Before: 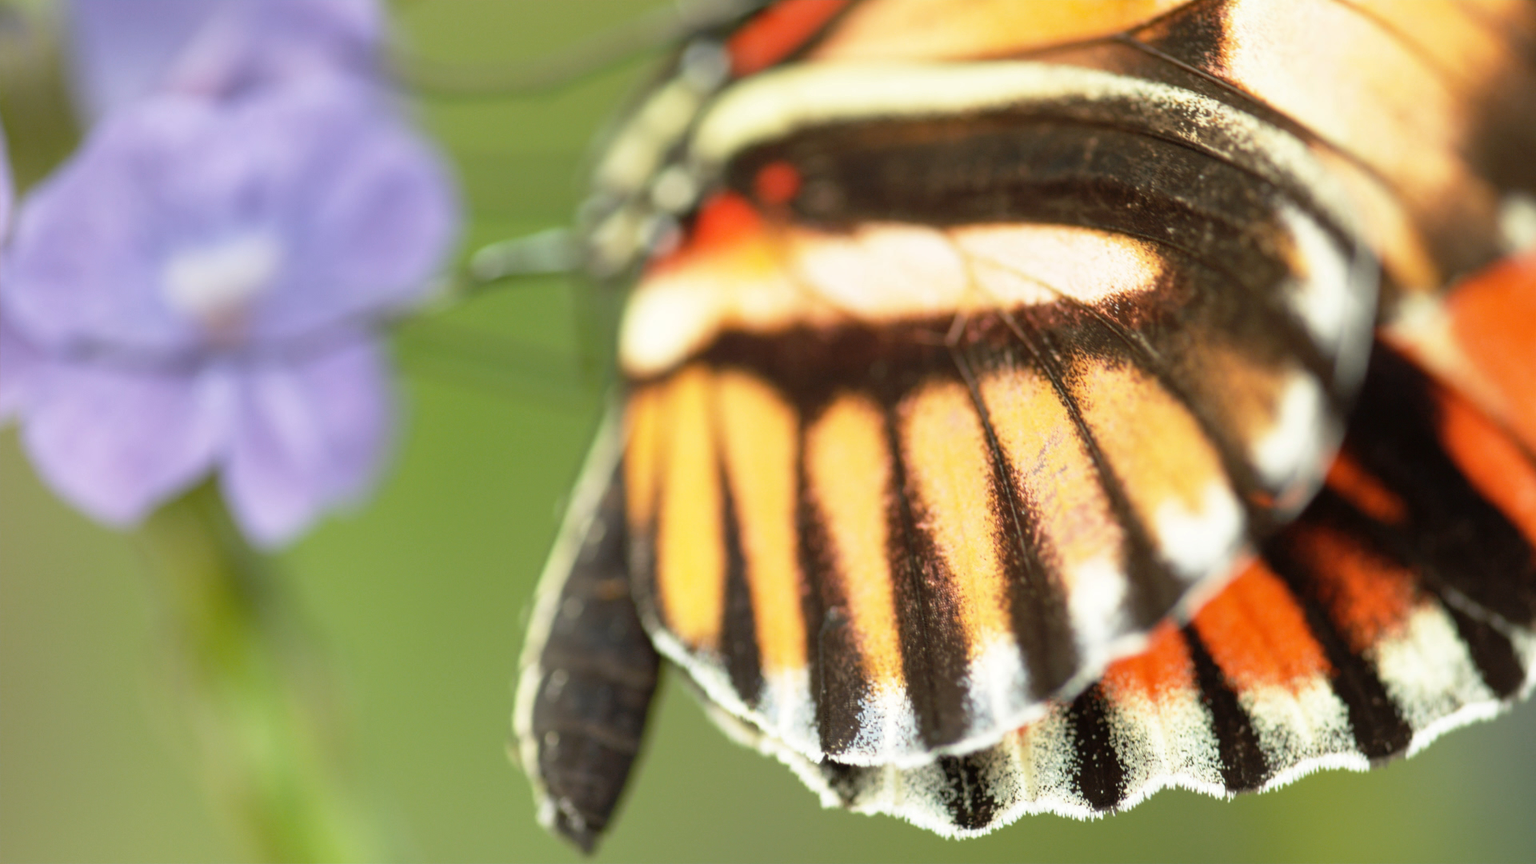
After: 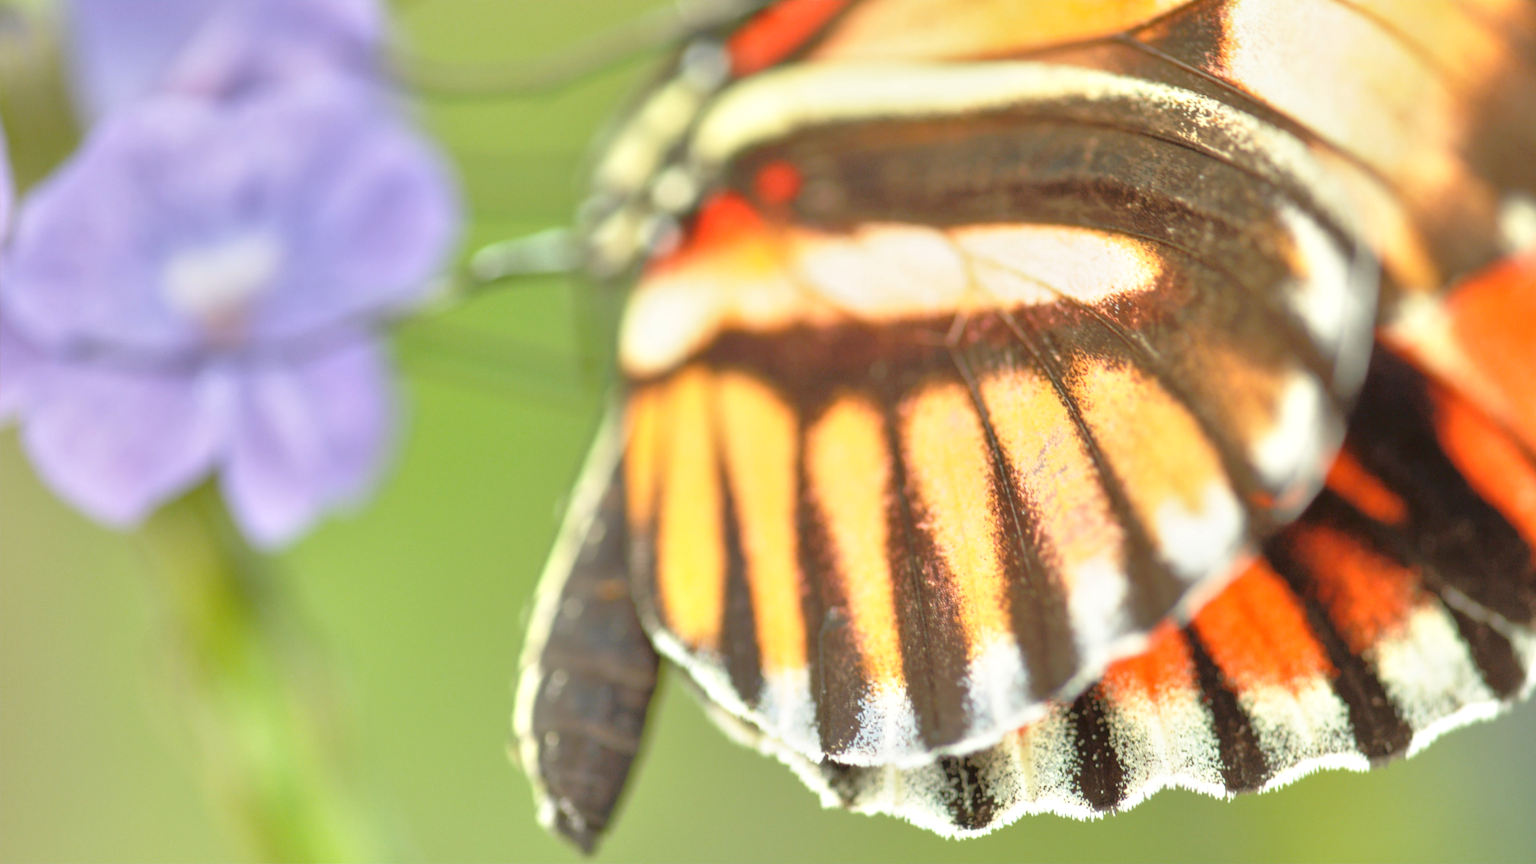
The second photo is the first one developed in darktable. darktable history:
tone equalizer: -8 EV 1.99 EV, -7 EV 1.97 EV, -6 EV 1.99 EV, -5 EV 2 EV, -4 EV 1.96 EV, -3 EV 1.47 EV, -2 EV 0.971 EV, -1 EV 0.514 EV
